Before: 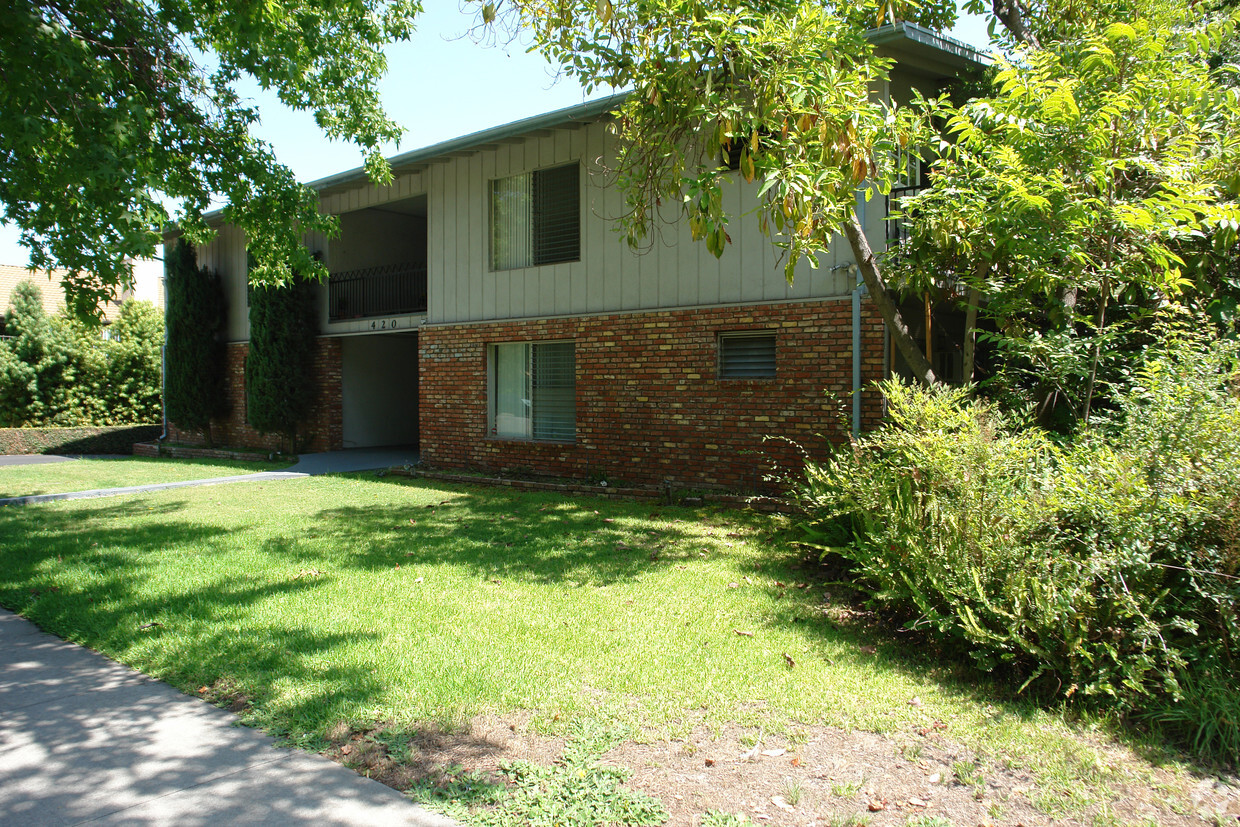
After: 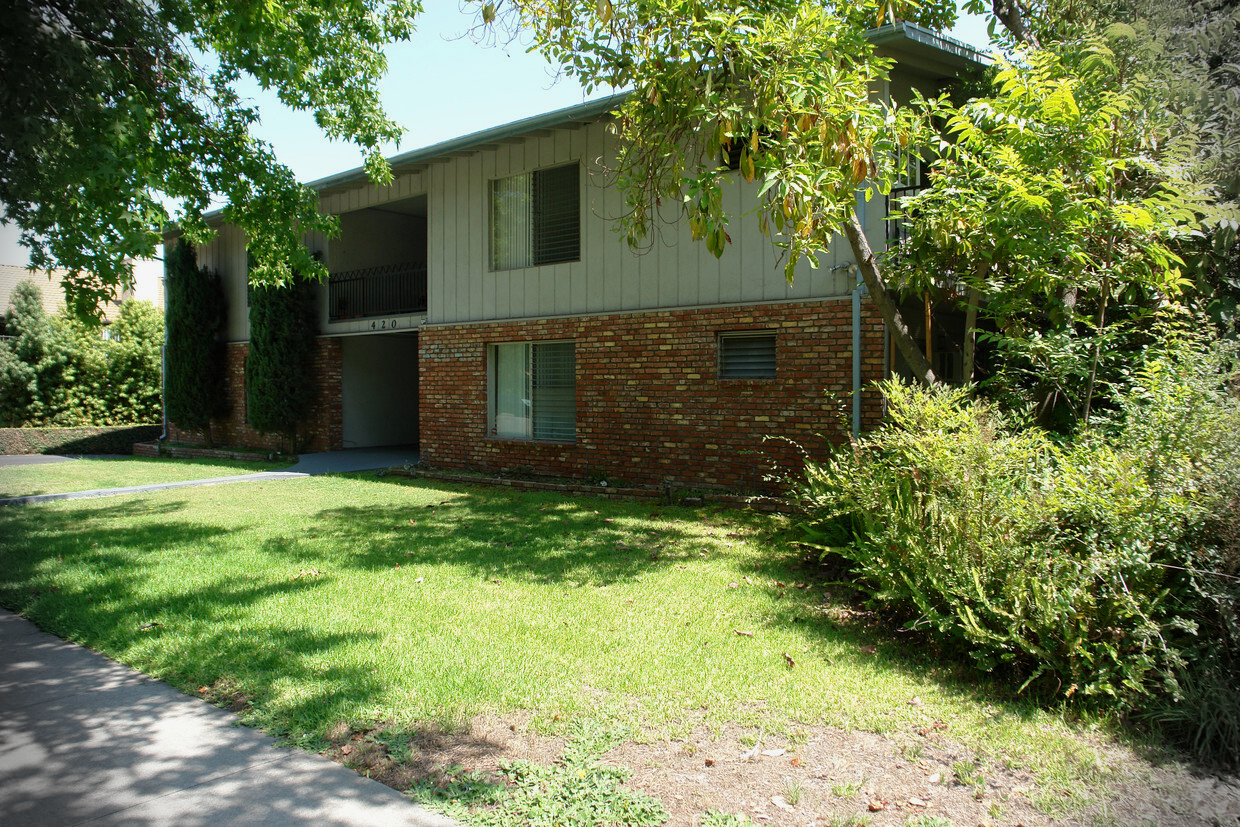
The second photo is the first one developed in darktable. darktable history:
exposure: black level correction 0.002, exposure -0.105 EV, compensate highlight preservation false
vignetting: fall-off start 88.01%, fall-off radius 25.5%, brightness -0.617, saturation -0.669, dithering 16-bit output
